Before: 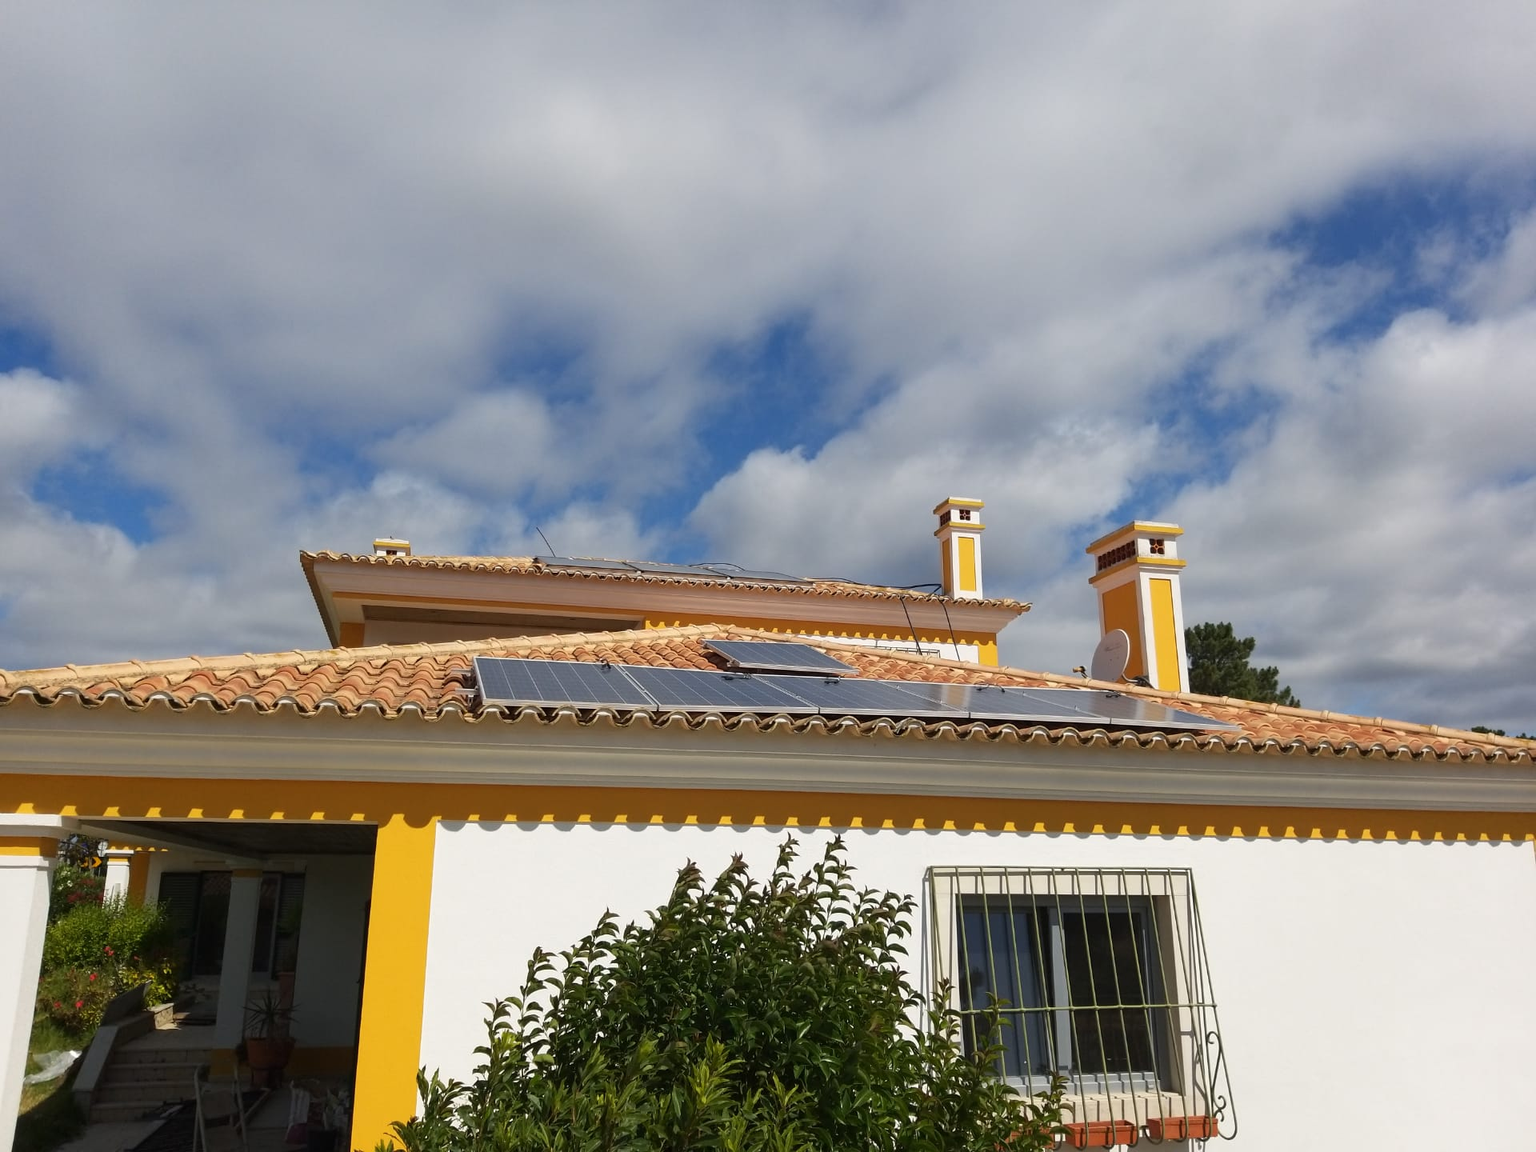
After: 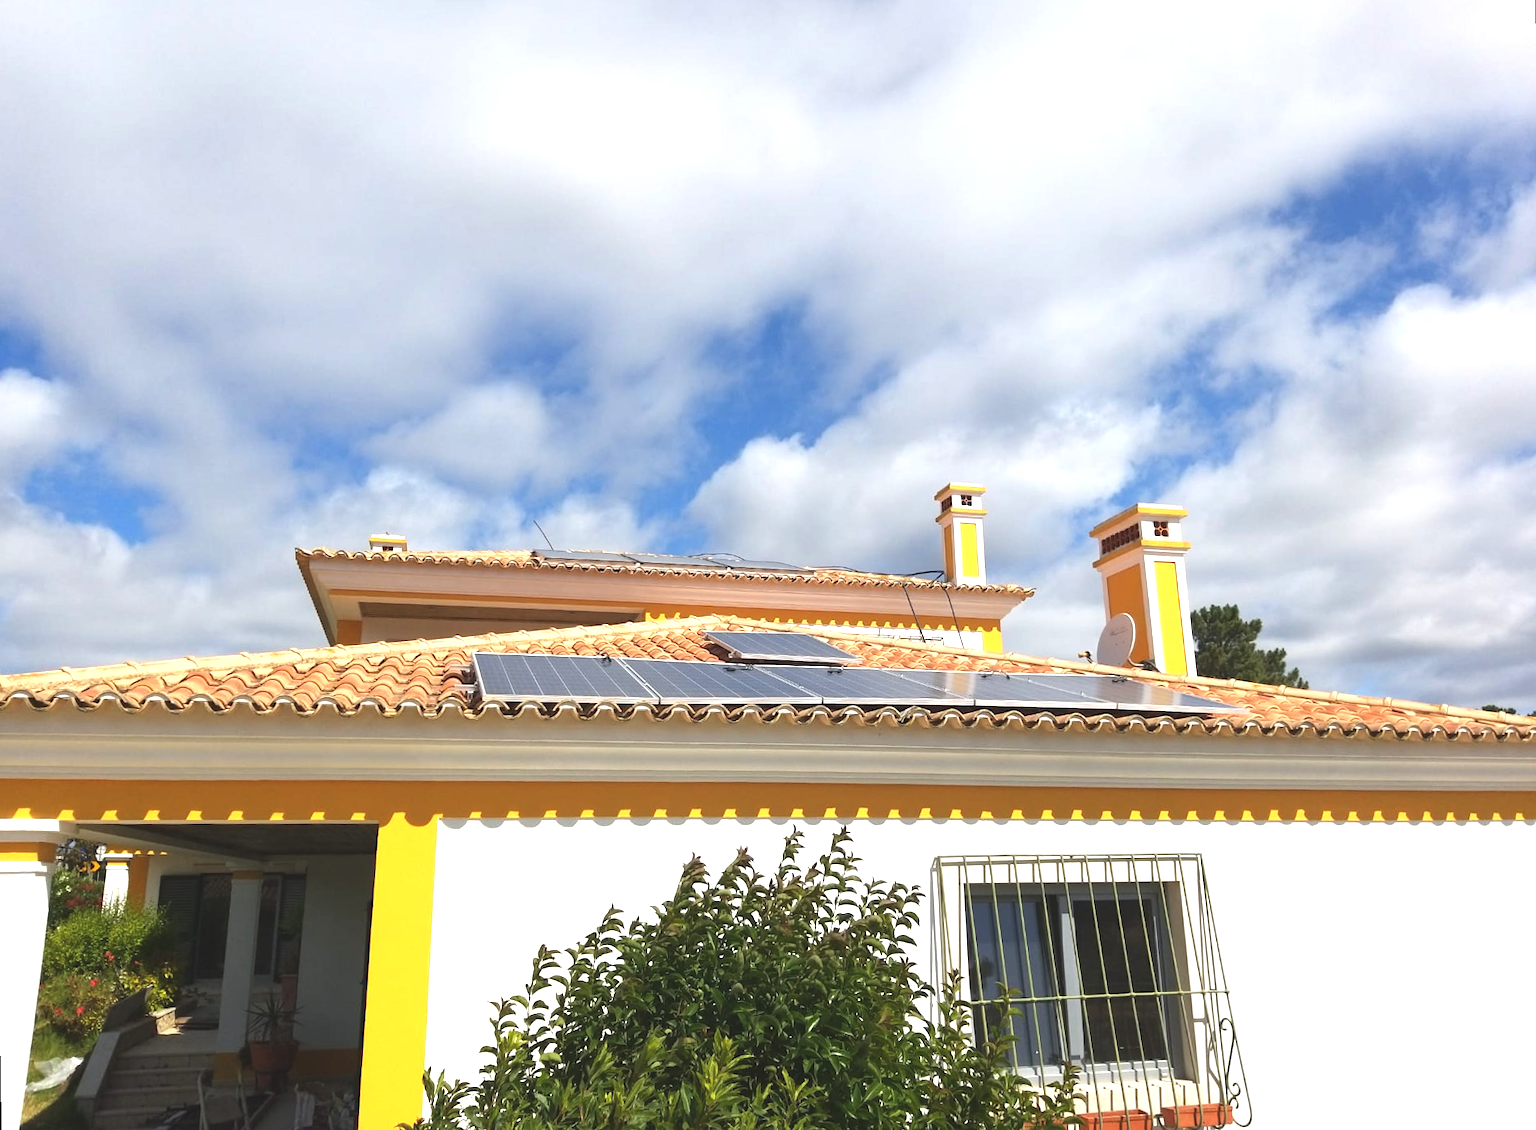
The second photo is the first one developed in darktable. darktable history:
rotate and perspective: rotation -1°, crop left 0.011, crop right 0.989, crop top 0.025, crop bottom 0.975
exposure: black level correction -0.005, exposure 1 EV, compensate highlight preservation false
